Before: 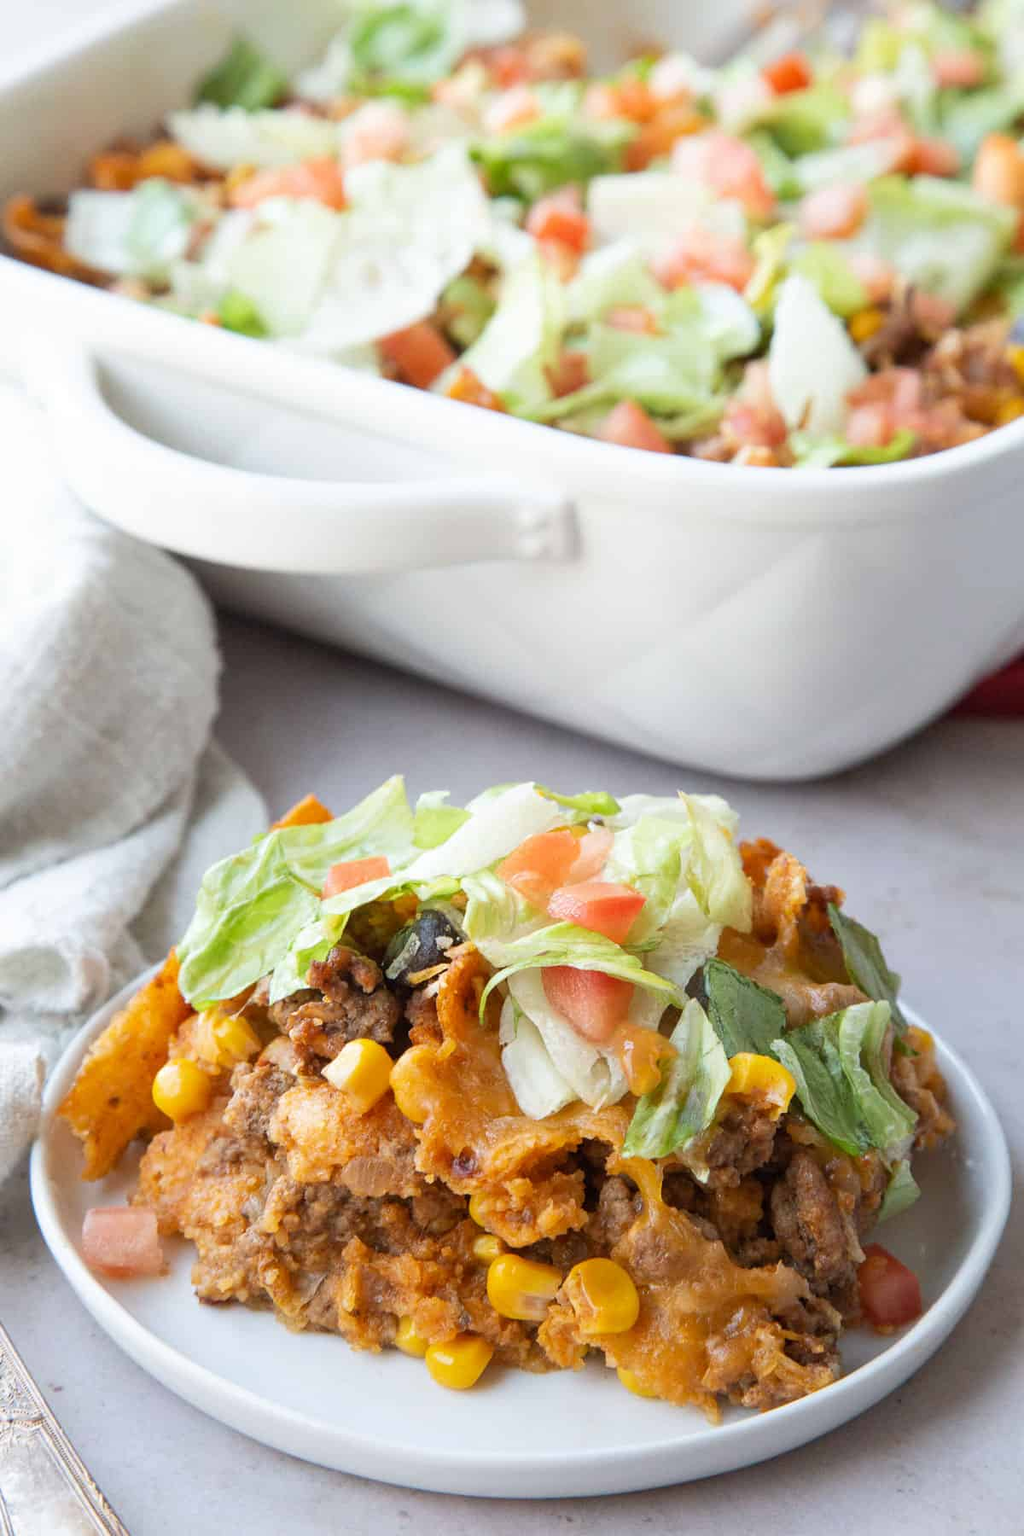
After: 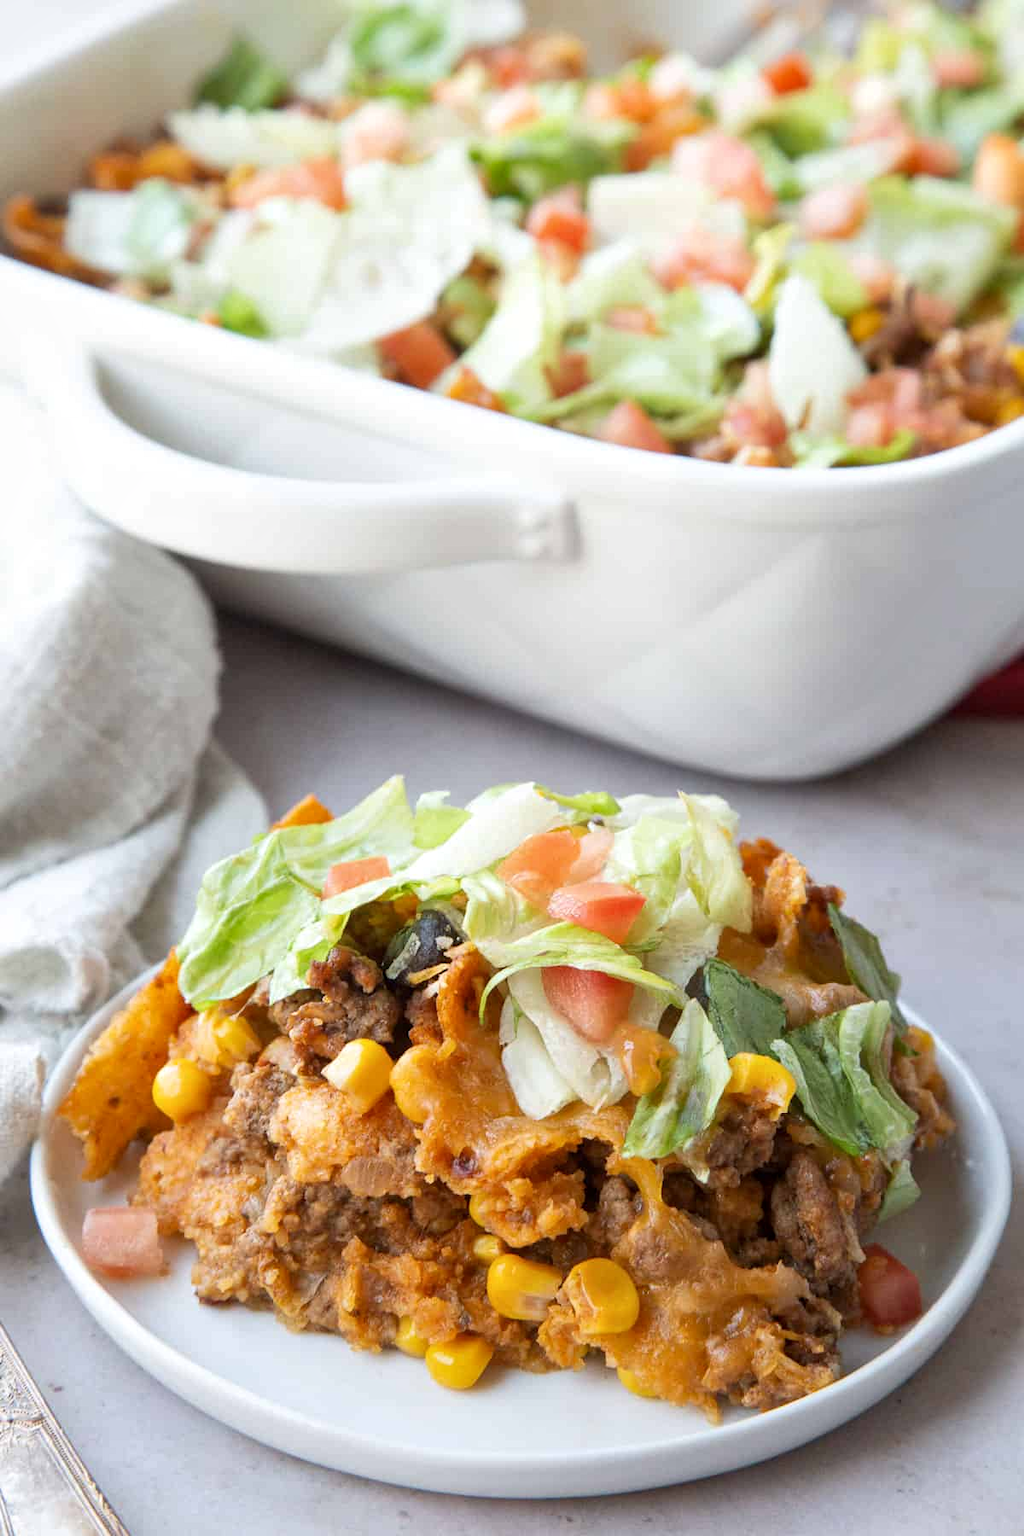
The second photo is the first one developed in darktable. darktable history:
local contrast: mode bilateral grid, contrast 19, coarseness 50, detail 120%, midtone range 0.2
